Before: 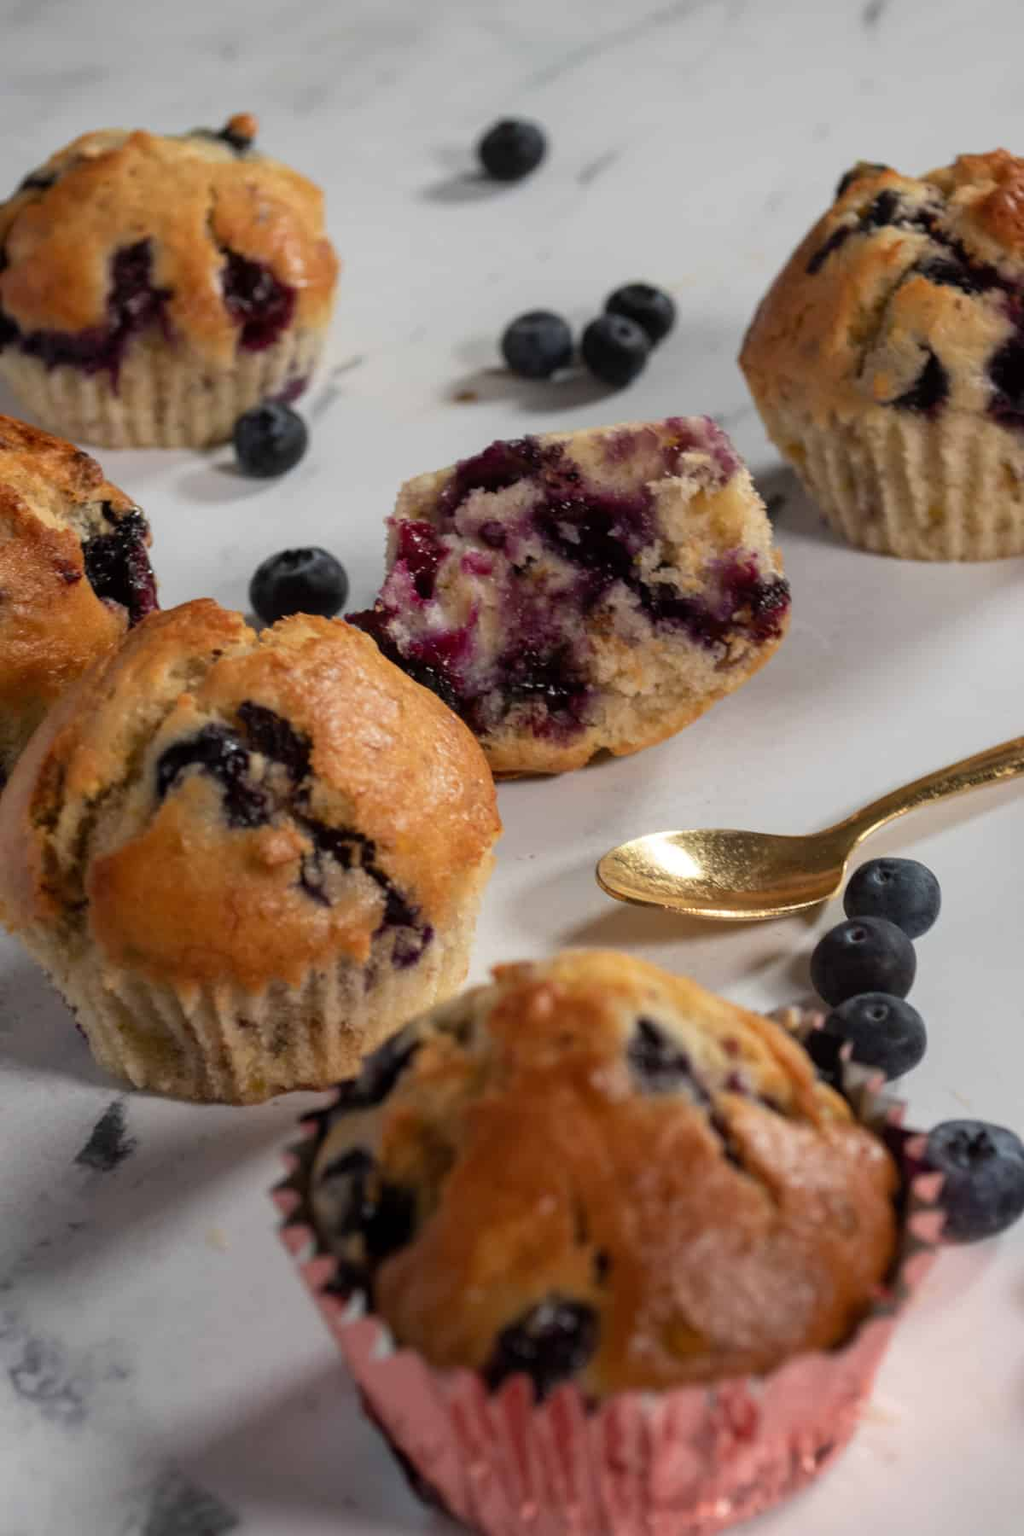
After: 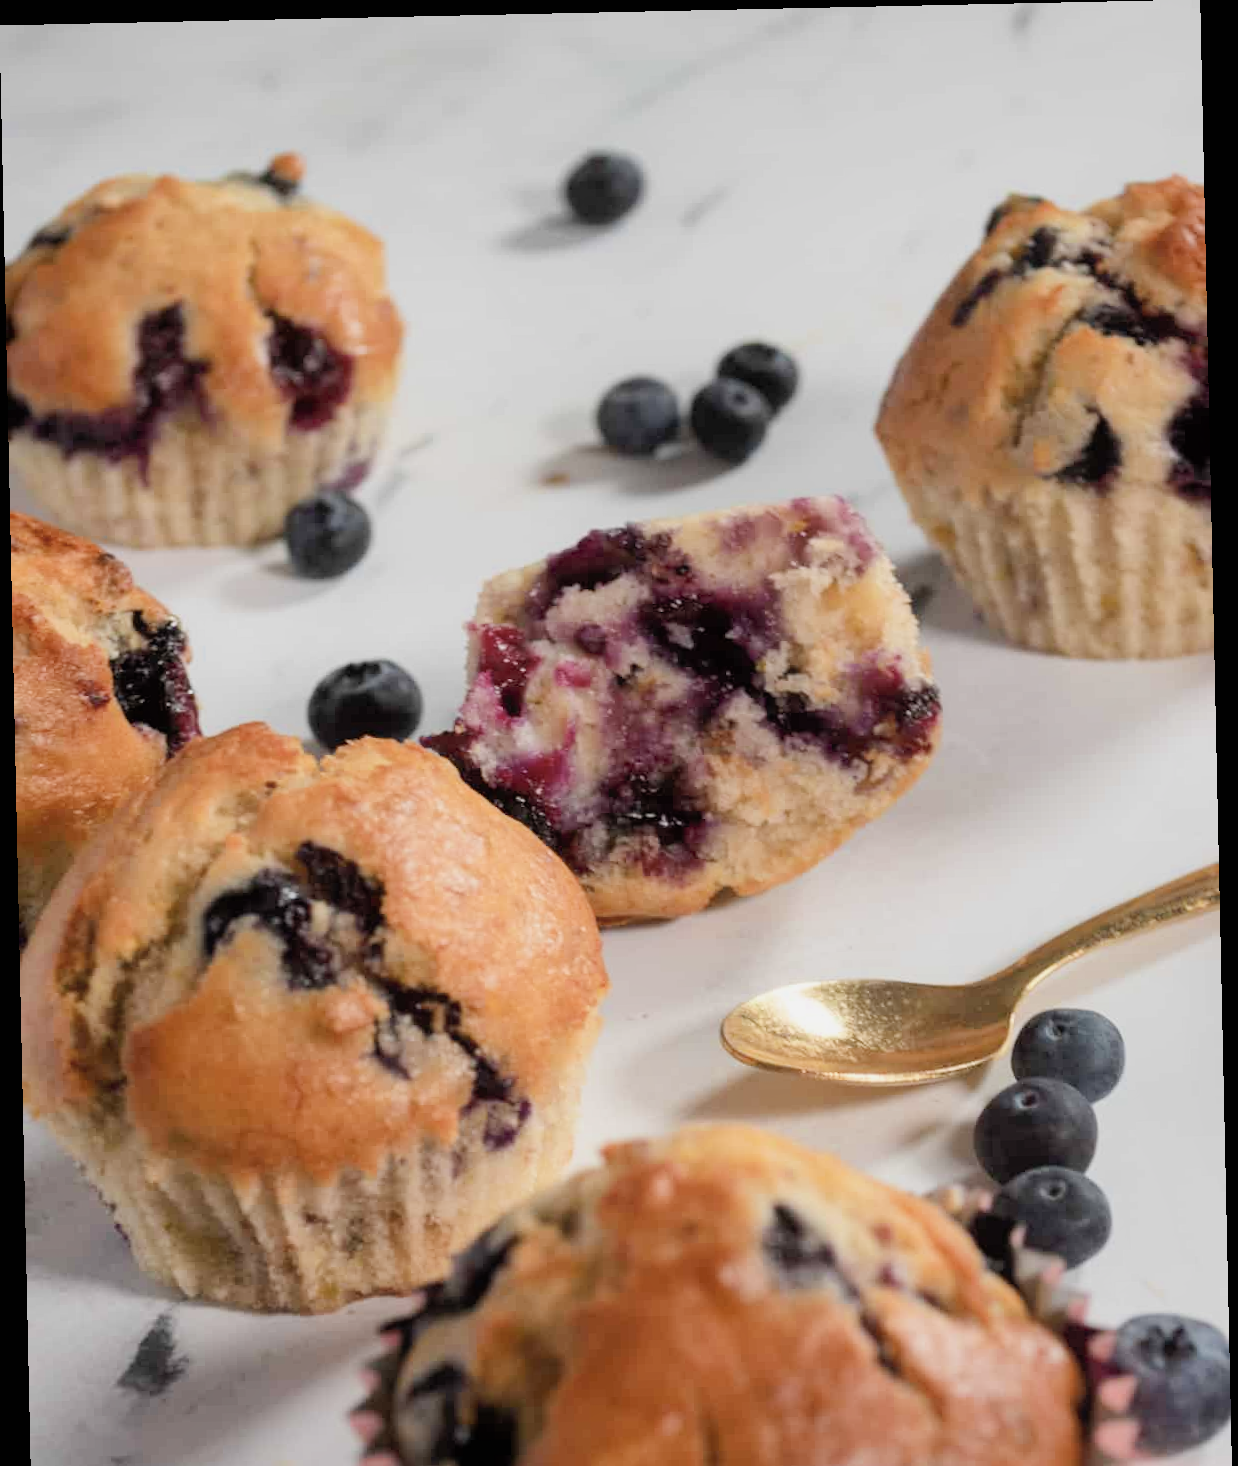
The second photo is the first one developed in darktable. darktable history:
crop: bottom 19.644%
shadows and highlights: on, module defaults
rotate and perspective: rotation -1.24°, automatic cropping off
filmic rgb: black relative exposure -7.65 EV, white relative exposure 4.56 EV, hardness 3.61
exposure: black level correction 0, exposure 1.2 EV, compensate exposure bias true, compensate highlight preservation false
contrast brightness saturation: contrast 0.11, saturation -0.17
contrast equalizer: y [[0.5, 0.488, 0.462, 0.461, 0.491, 0.5], [0.5 ×6], [0.5 ×6], [0 ×6], [0 ×6]]
